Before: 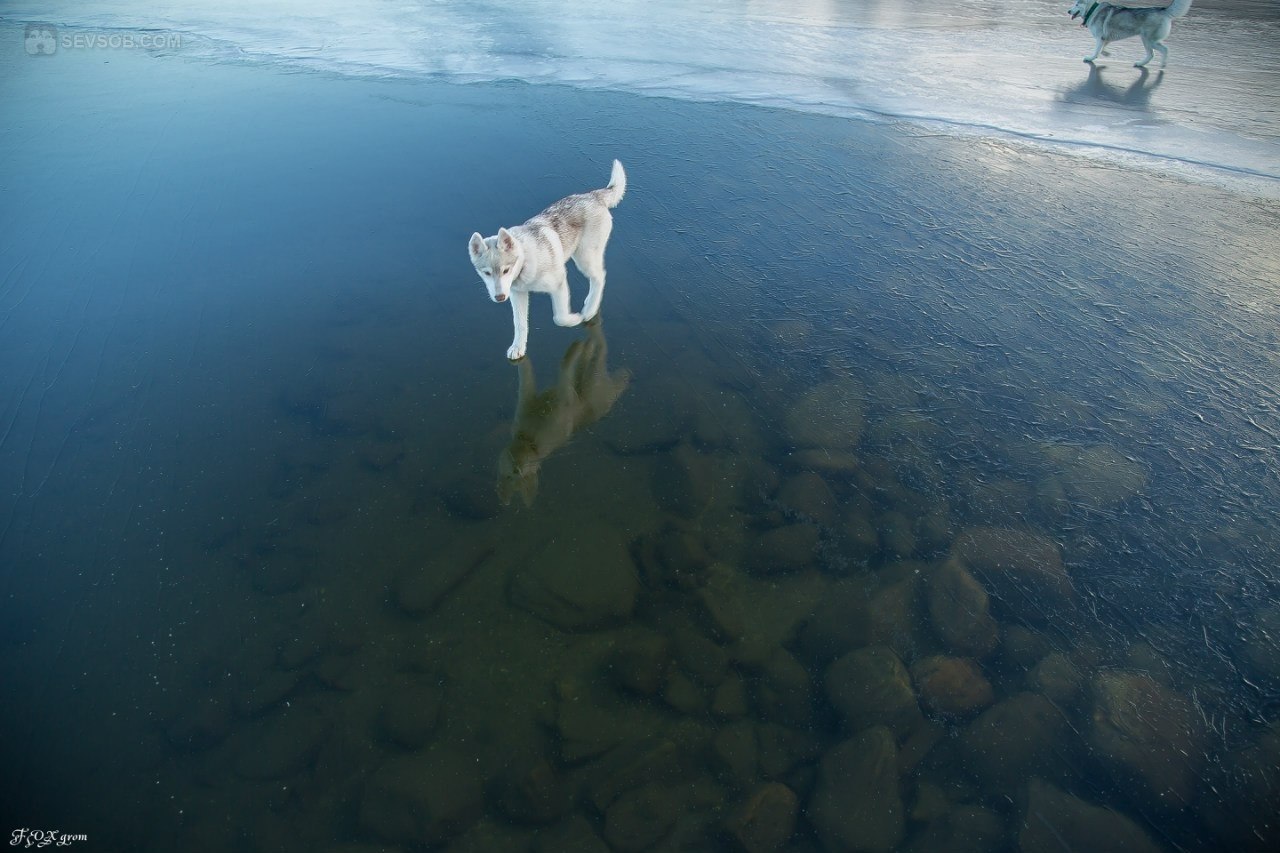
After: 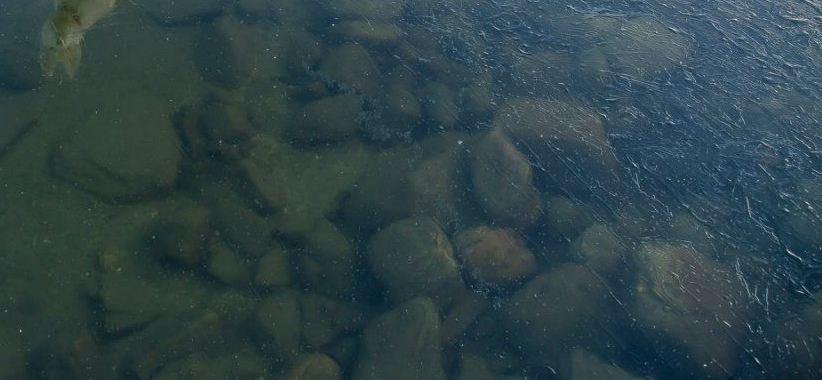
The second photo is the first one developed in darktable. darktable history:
shadows and highlights: low approximation 0.01, soften with gaussian
crop and rotate: left 35.732%, top 50.429%, bottom 4.954%
